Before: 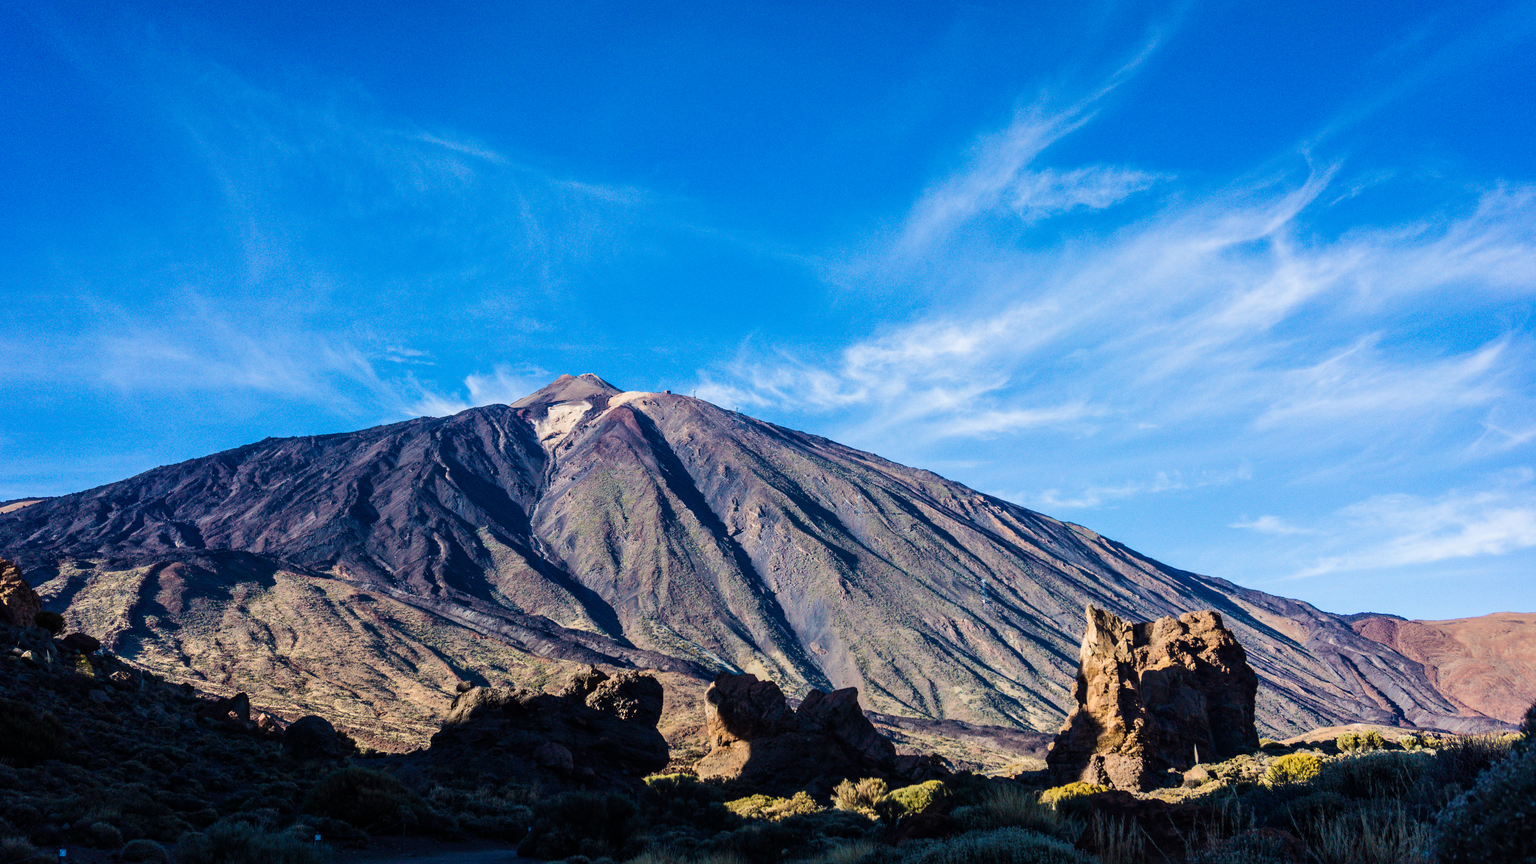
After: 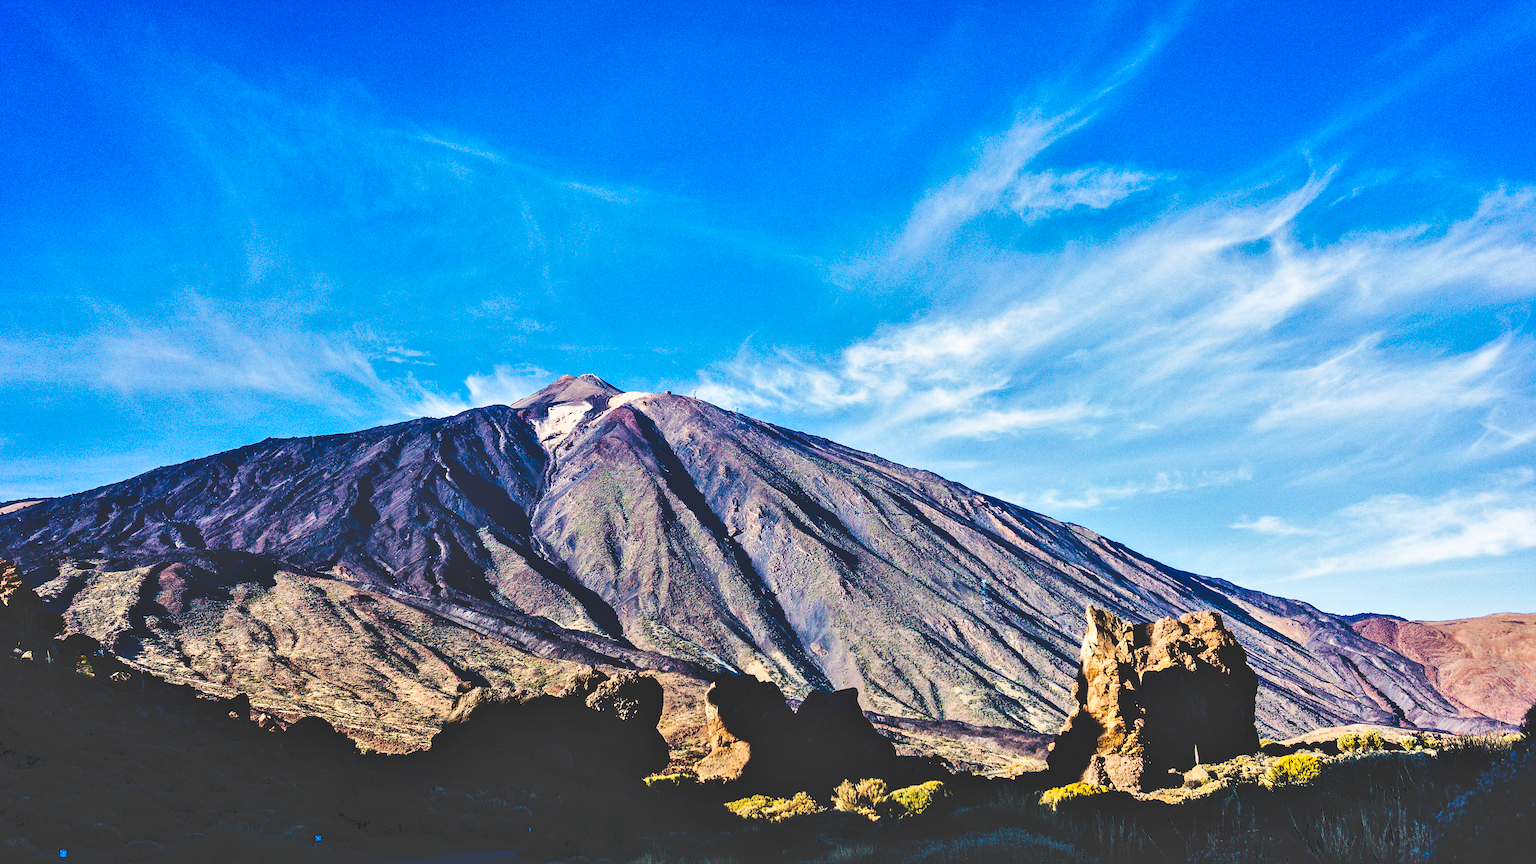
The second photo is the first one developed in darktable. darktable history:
sharpen: on, module defaults
tone curve: curves: ch0 [(0, 0) (0.003, 0.156) (0.011, 0.156) (0.025, 0.161) (0.044, 0.161) (0.069, 0.161) (0.1, 0.166) (0.136, 0.168) (0.177, 0.179) (0.224, 0.202) (0.277, 0.241) (0.335, 0.296) (0.399, 0.378) (0.468, 0.484) (0.543, 0.604) (0.623, 0.728) (0.709, 0.822) (0.801, 0.918) (0.898, 0.98) (1, 1)], preserve colors none
shadows and highlights: soften with gaussian
